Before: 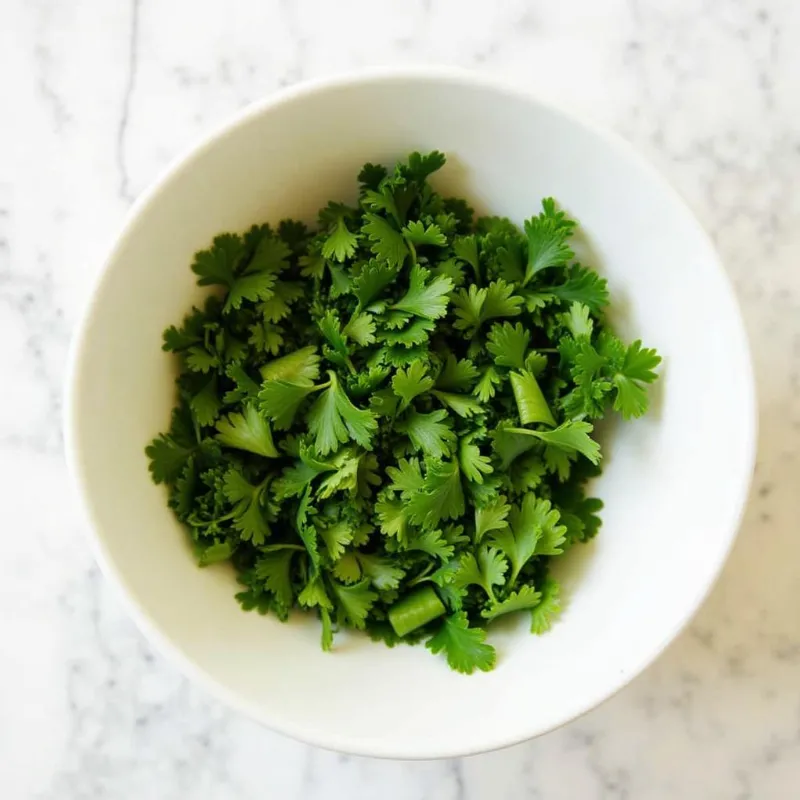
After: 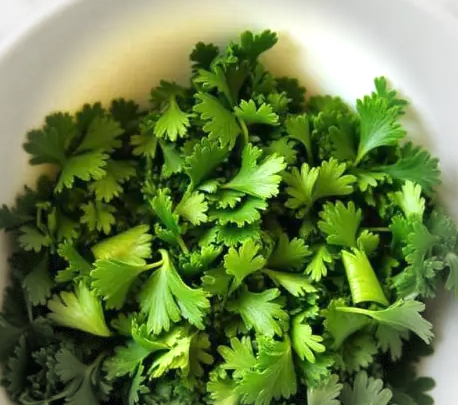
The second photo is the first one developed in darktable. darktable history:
exposure: black level correction 0, exposure 0.889 EV, compensate highlight preservation false
vignetting: fall-off start 77.23%, fall-off radius 26.4%, width/height ratio 0.974, dithering 8-bit output
crop: left 21.022%, top 15.169%, right 21.64%, bottom 34.189%
